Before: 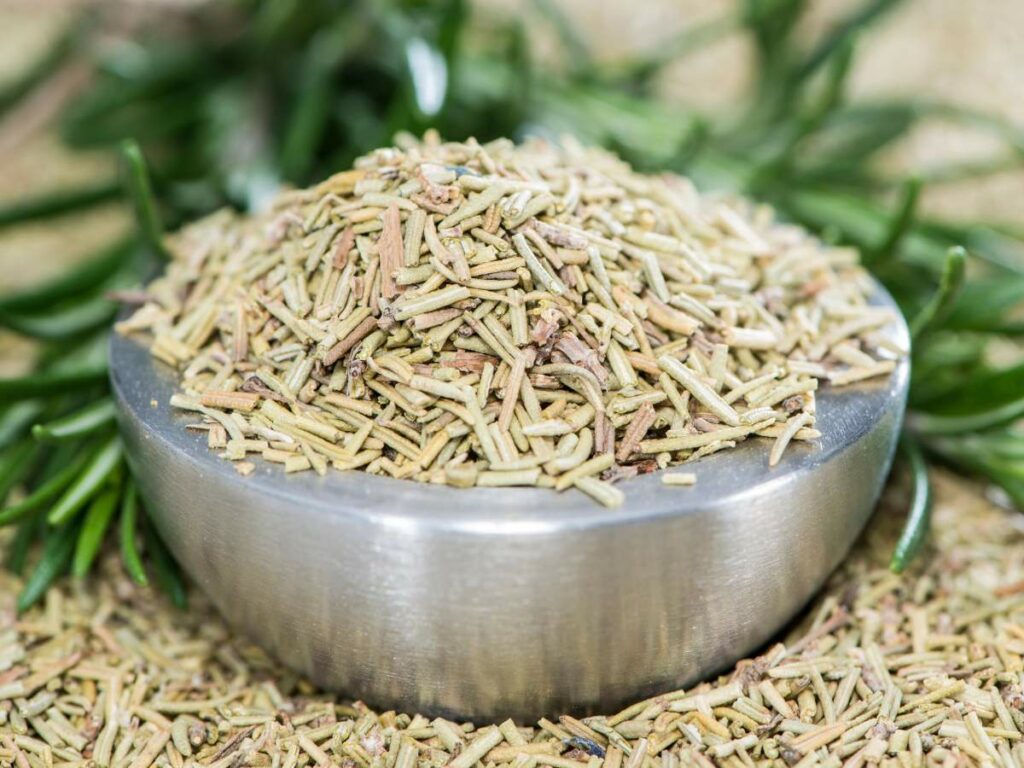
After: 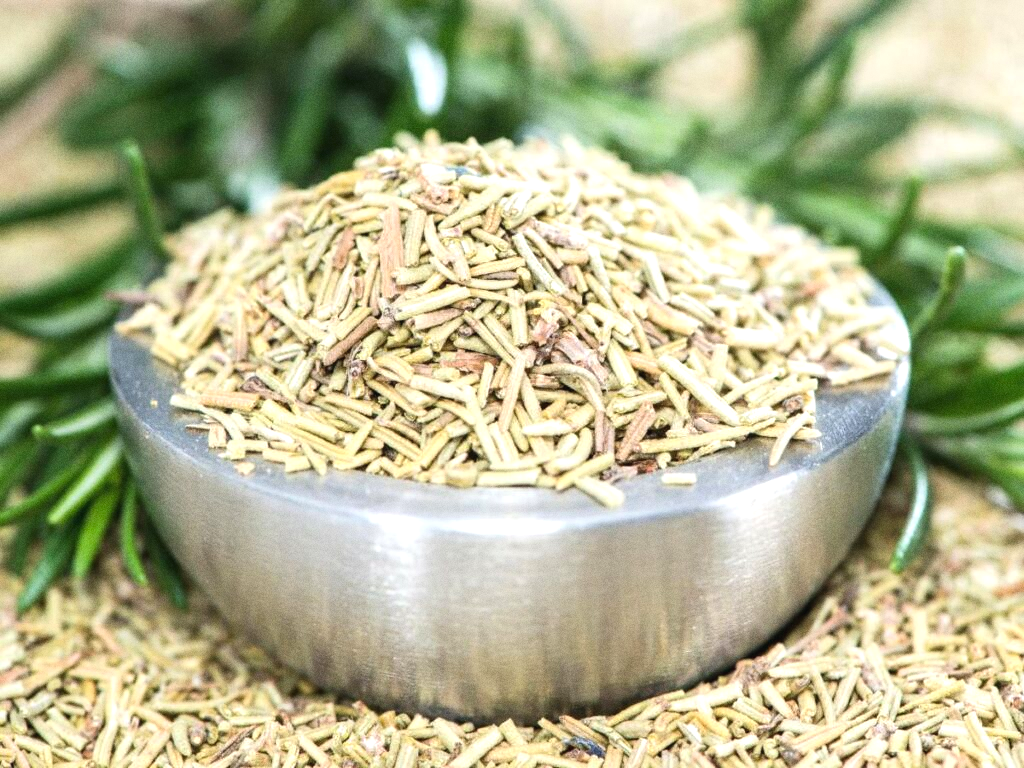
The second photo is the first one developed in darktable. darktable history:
exposure: black level correction -0.002, exposure 0.54 EV, compensate highlight preservation false
grain: coarseness 0.09 ISO
